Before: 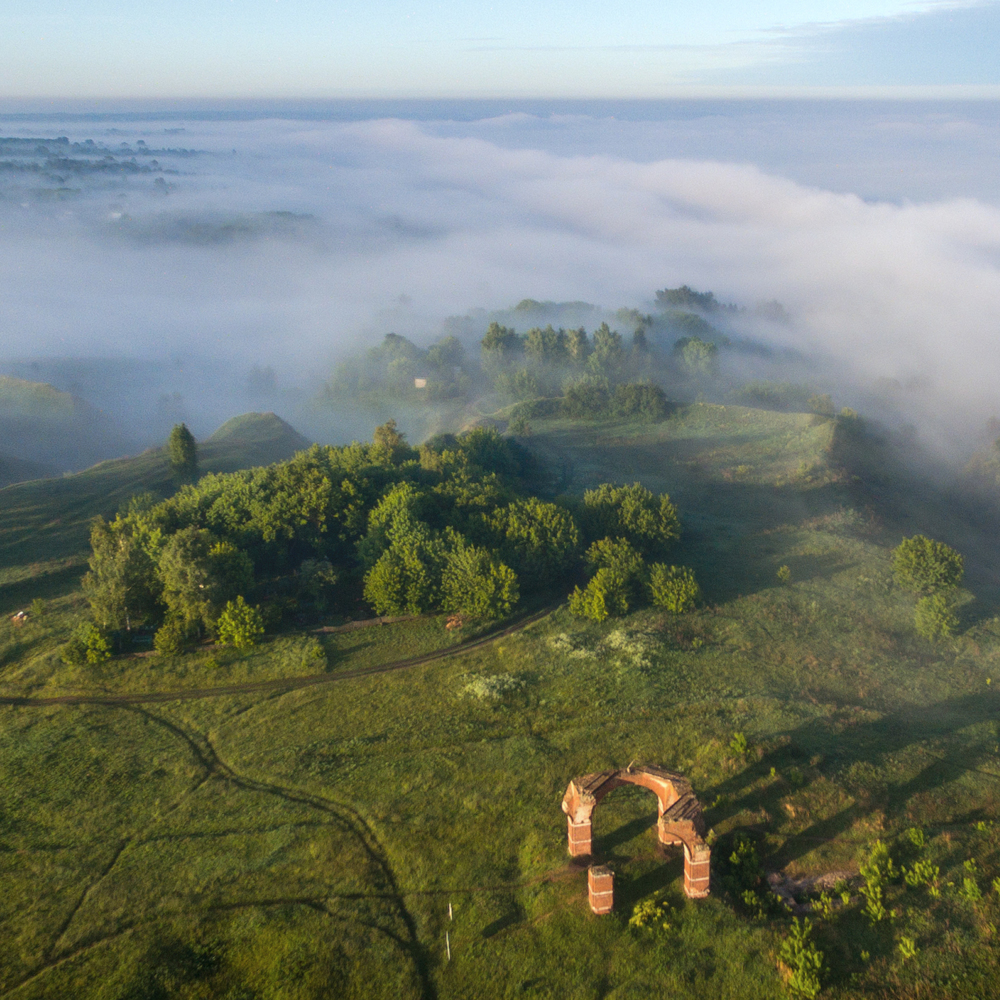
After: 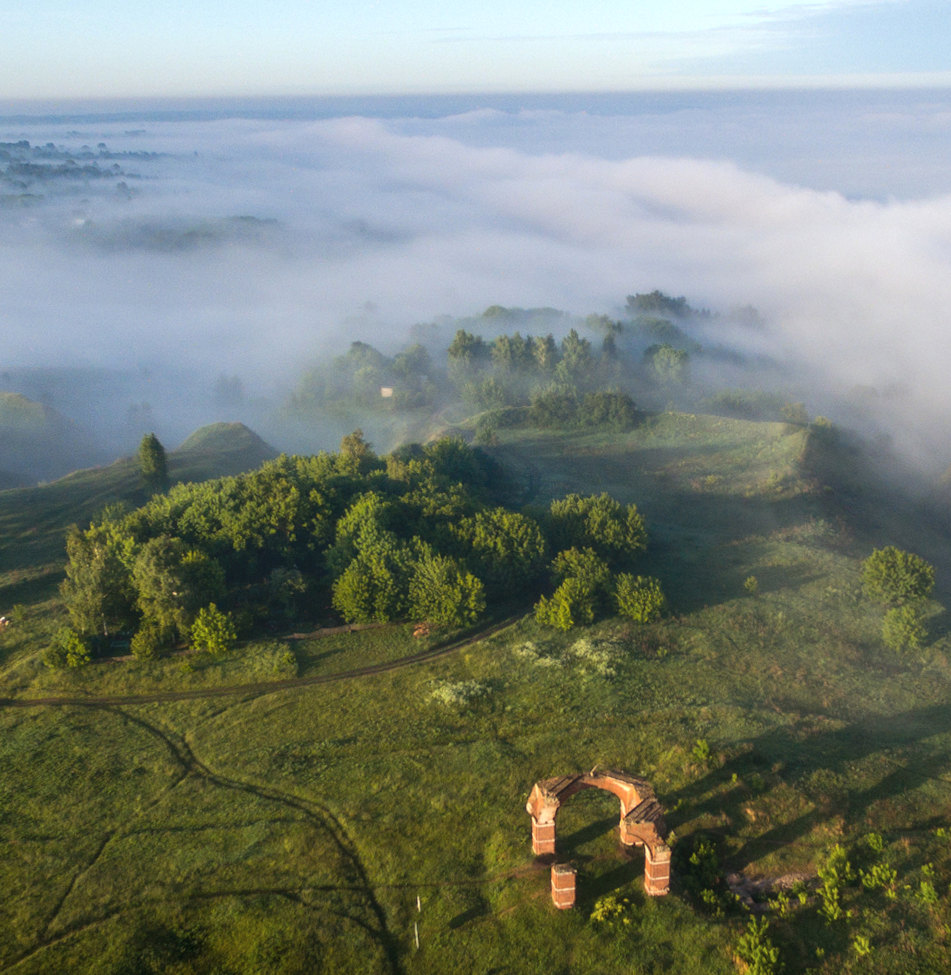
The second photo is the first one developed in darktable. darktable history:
color balance rgb: shadows lift › luminance -10%, highlights gain › luminance 10%, saturation formula JzAzBz (2021)
rotate and perspective: rotation 0.074°, lens shift (vertical) 0.096, lens shift (horizontal) -0.041, crop left 0.043, crop right 0.952, crop top 0.024, crop bottom 0.979
